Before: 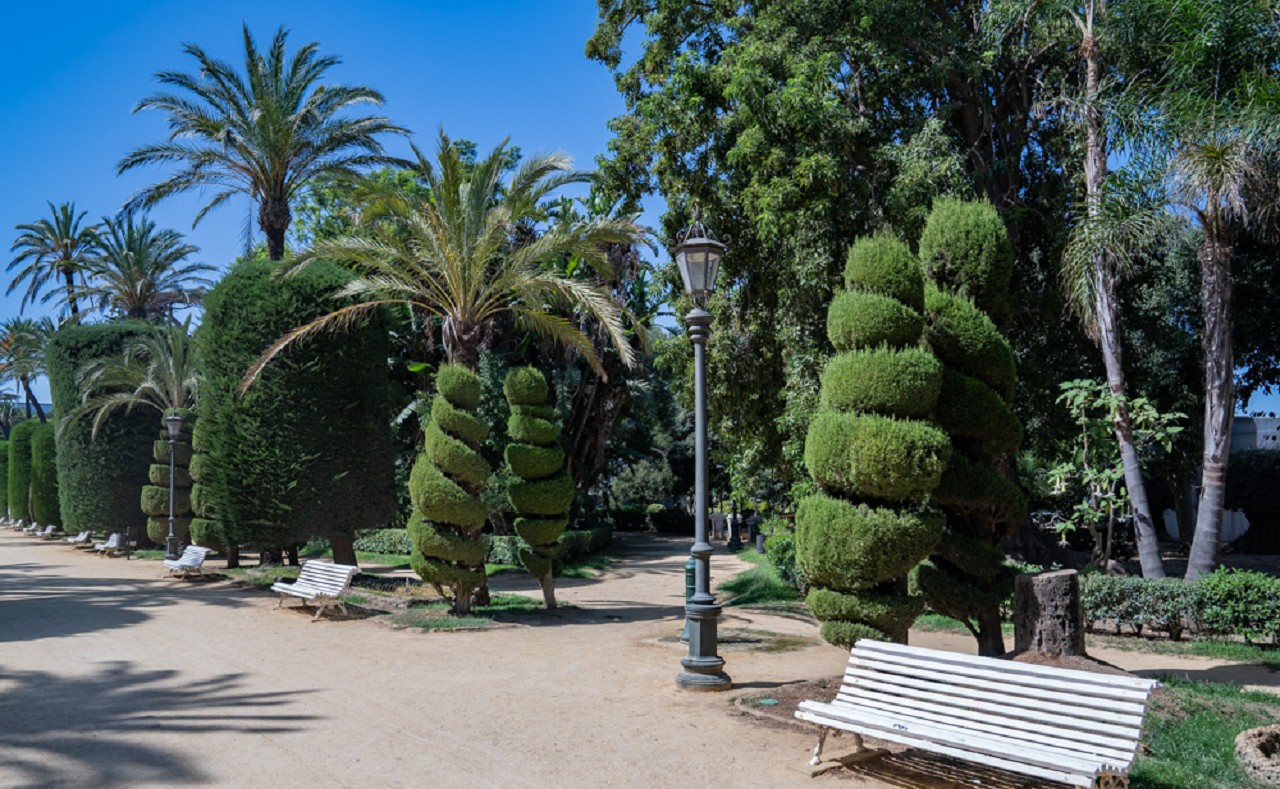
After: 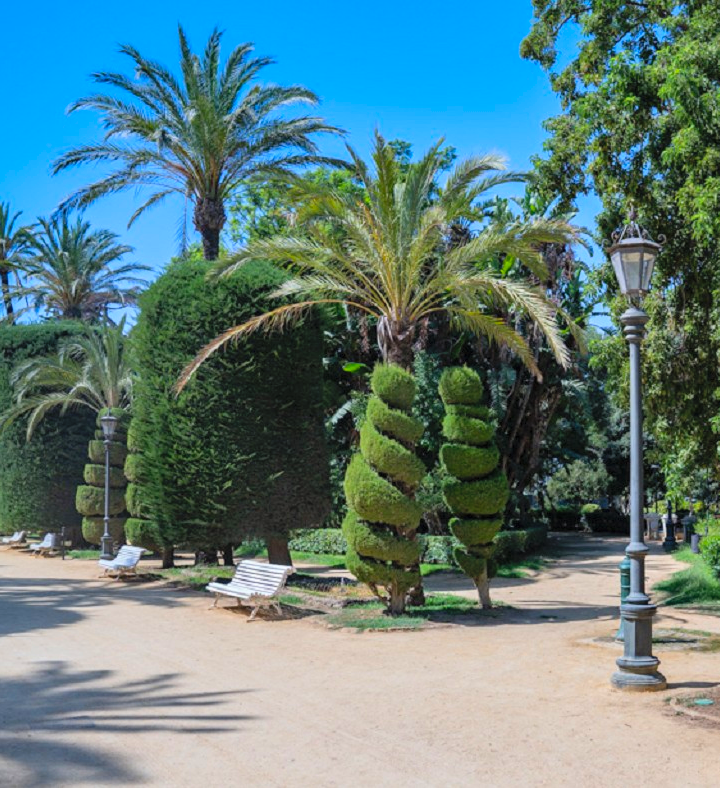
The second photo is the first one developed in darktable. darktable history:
crop: left 5.114%, right 38.589%
contrast brightness saturation: contrast 0.07, brightness 0.18, saturation 0.4
